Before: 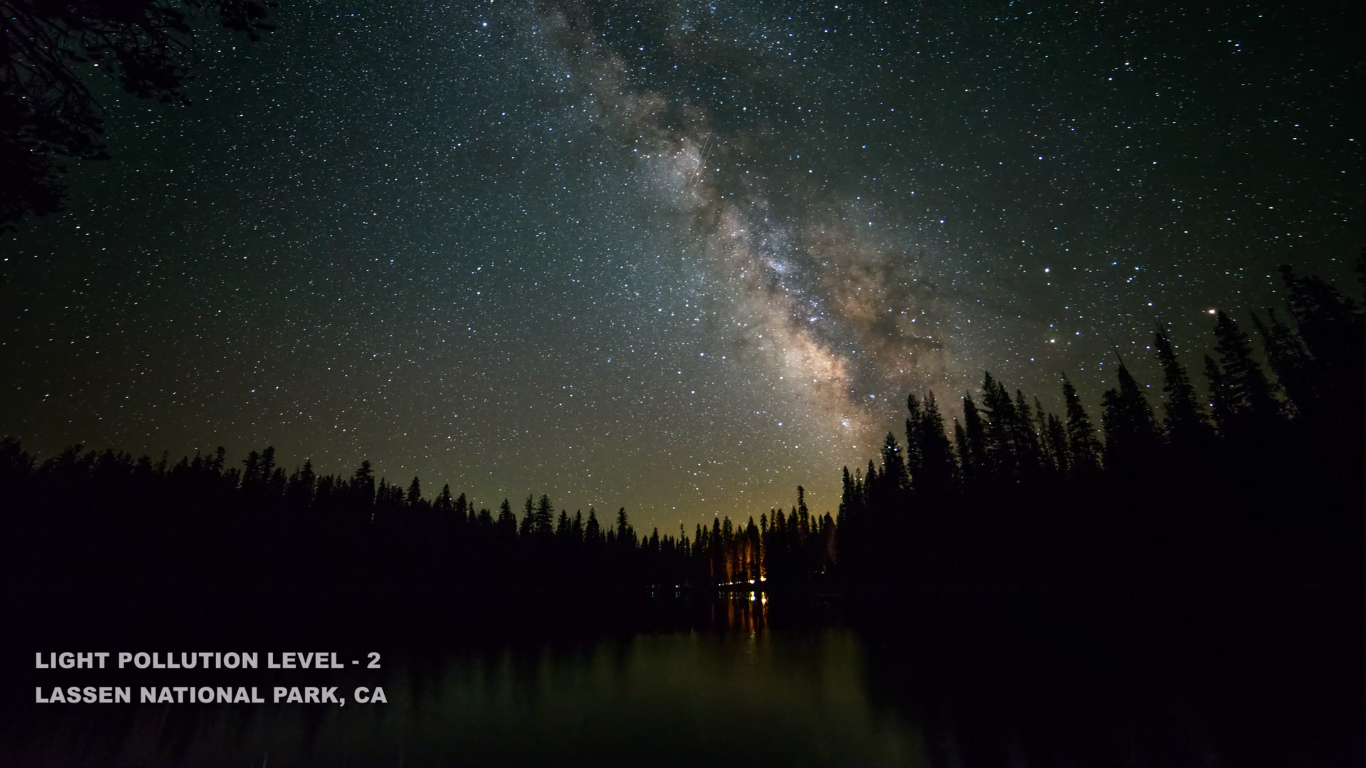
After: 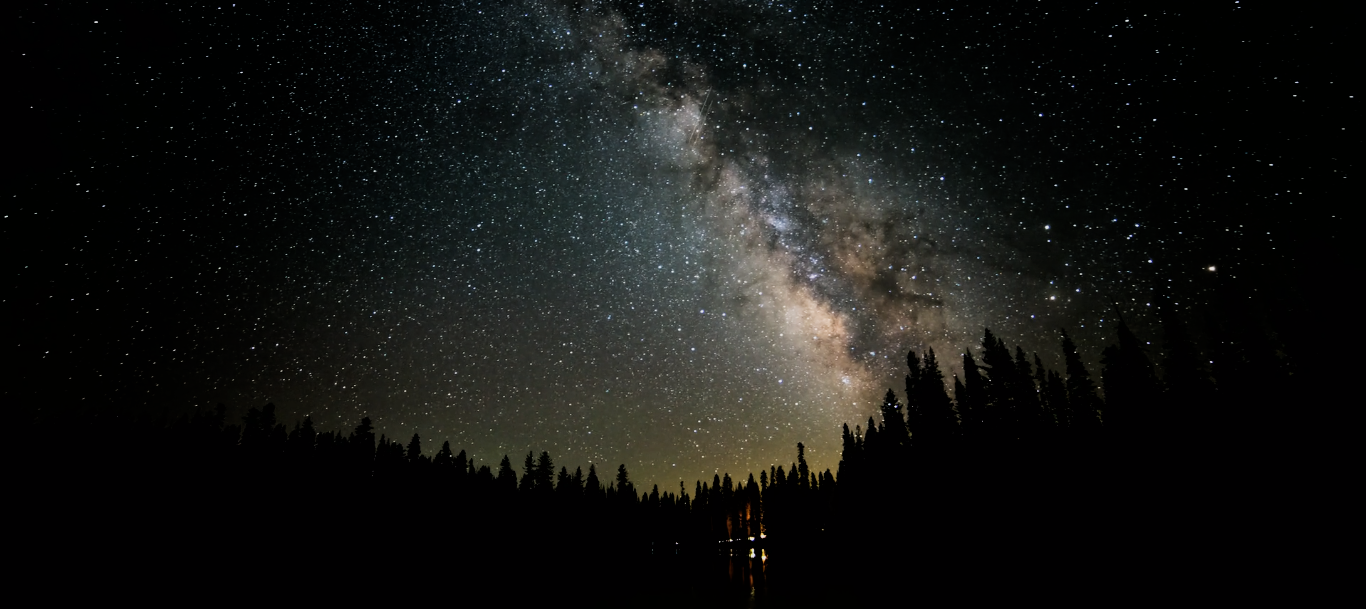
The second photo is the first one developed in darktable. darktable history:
crop and rotate: top 5.667%, bottom 14.937%
filmic rgb: black relative exposure -5 EV, hardness 2.88, contrast 1.3, highlights saturation mix -30%
color calibration: illuminant same as pipeline (D50), x 0.346, y 0.359, temperature 5002.42 K
